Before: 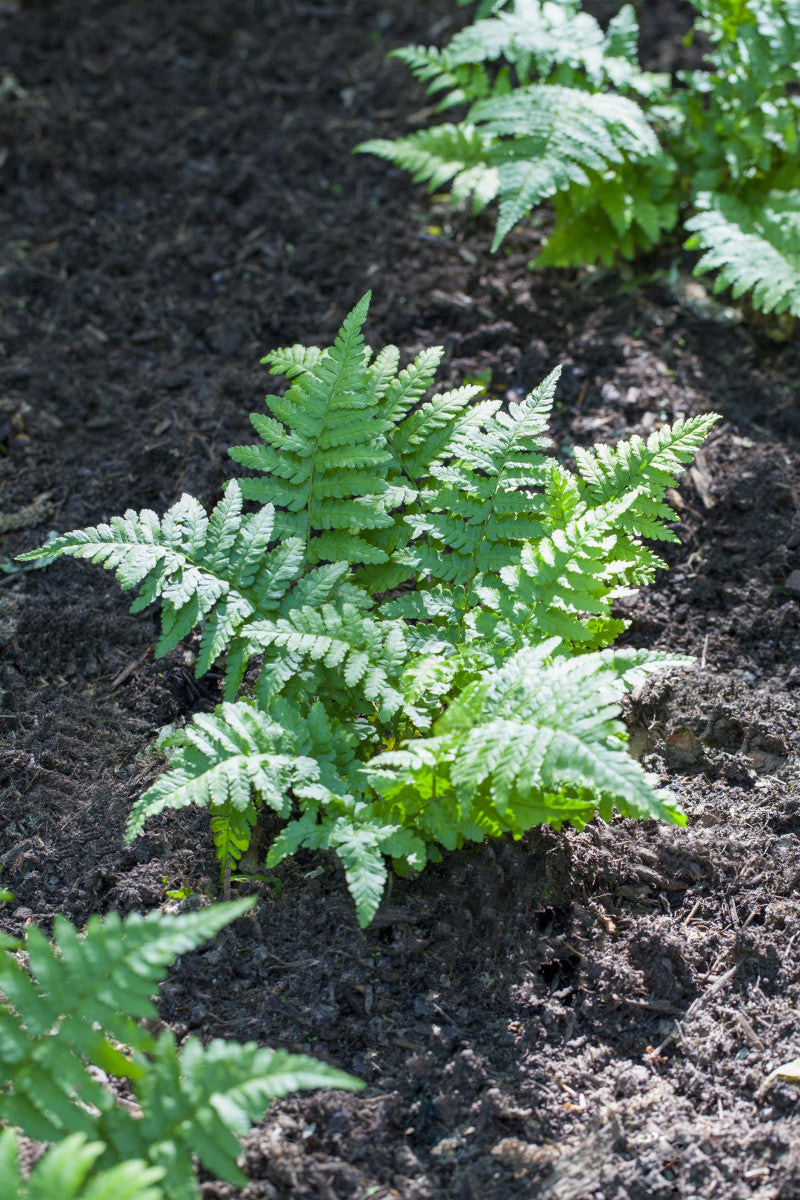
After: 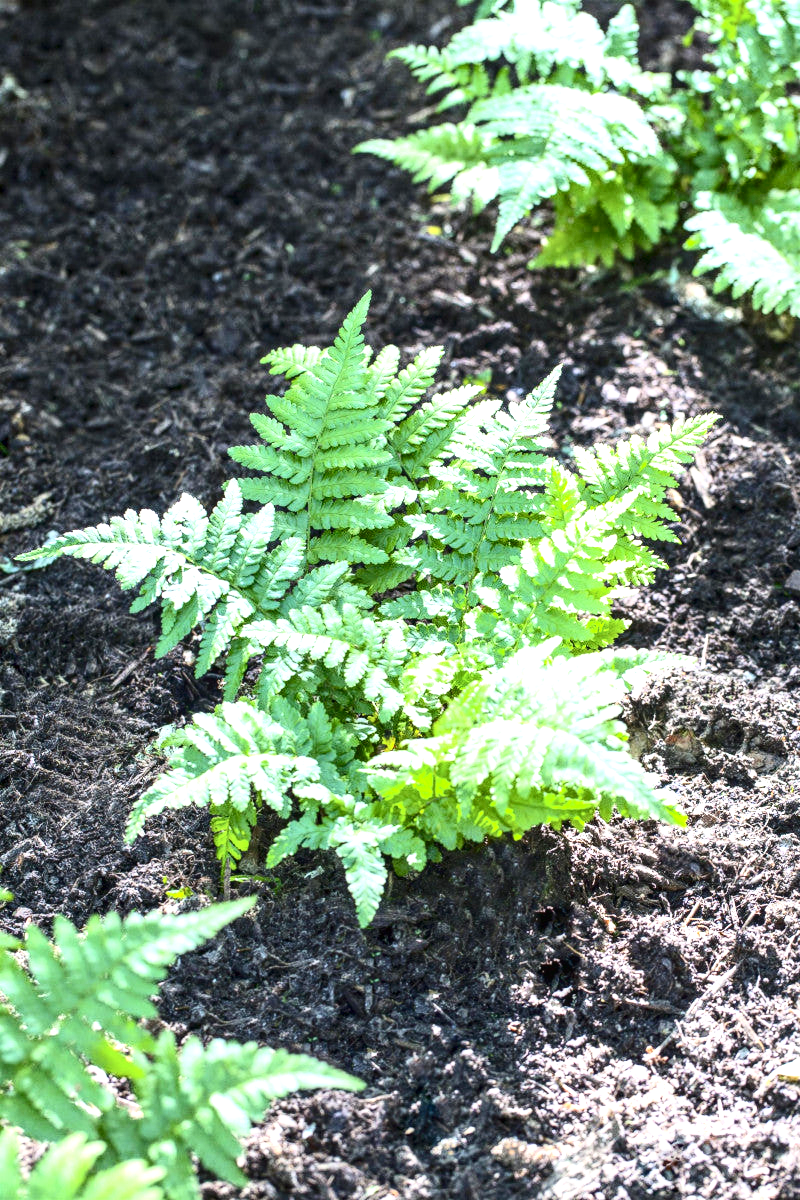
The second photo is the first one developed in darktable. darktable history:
local contrast: on, module defaults
exposure: black level correction 0, exposure 1.2 EV, compensate exposure bias true, compensate highlight preservation false
contrast brightness saturation: contrast 0.28
